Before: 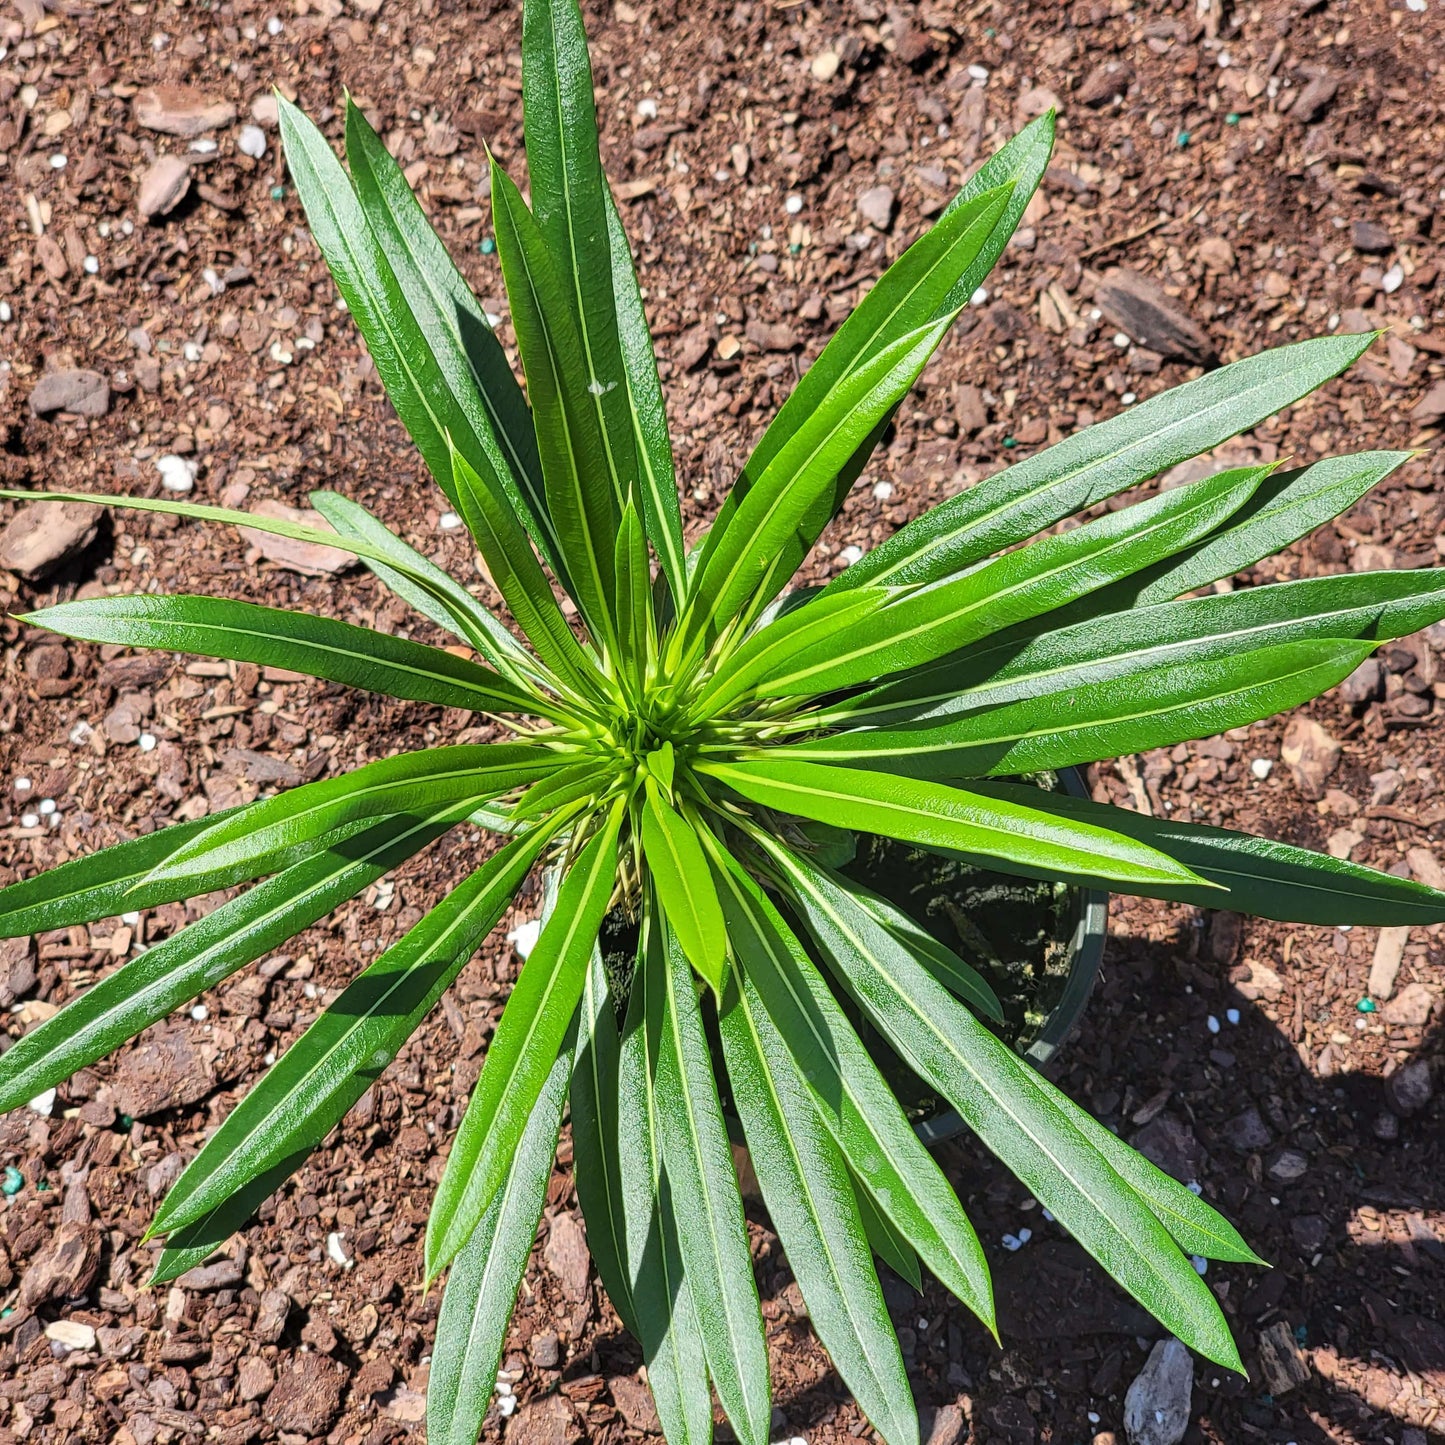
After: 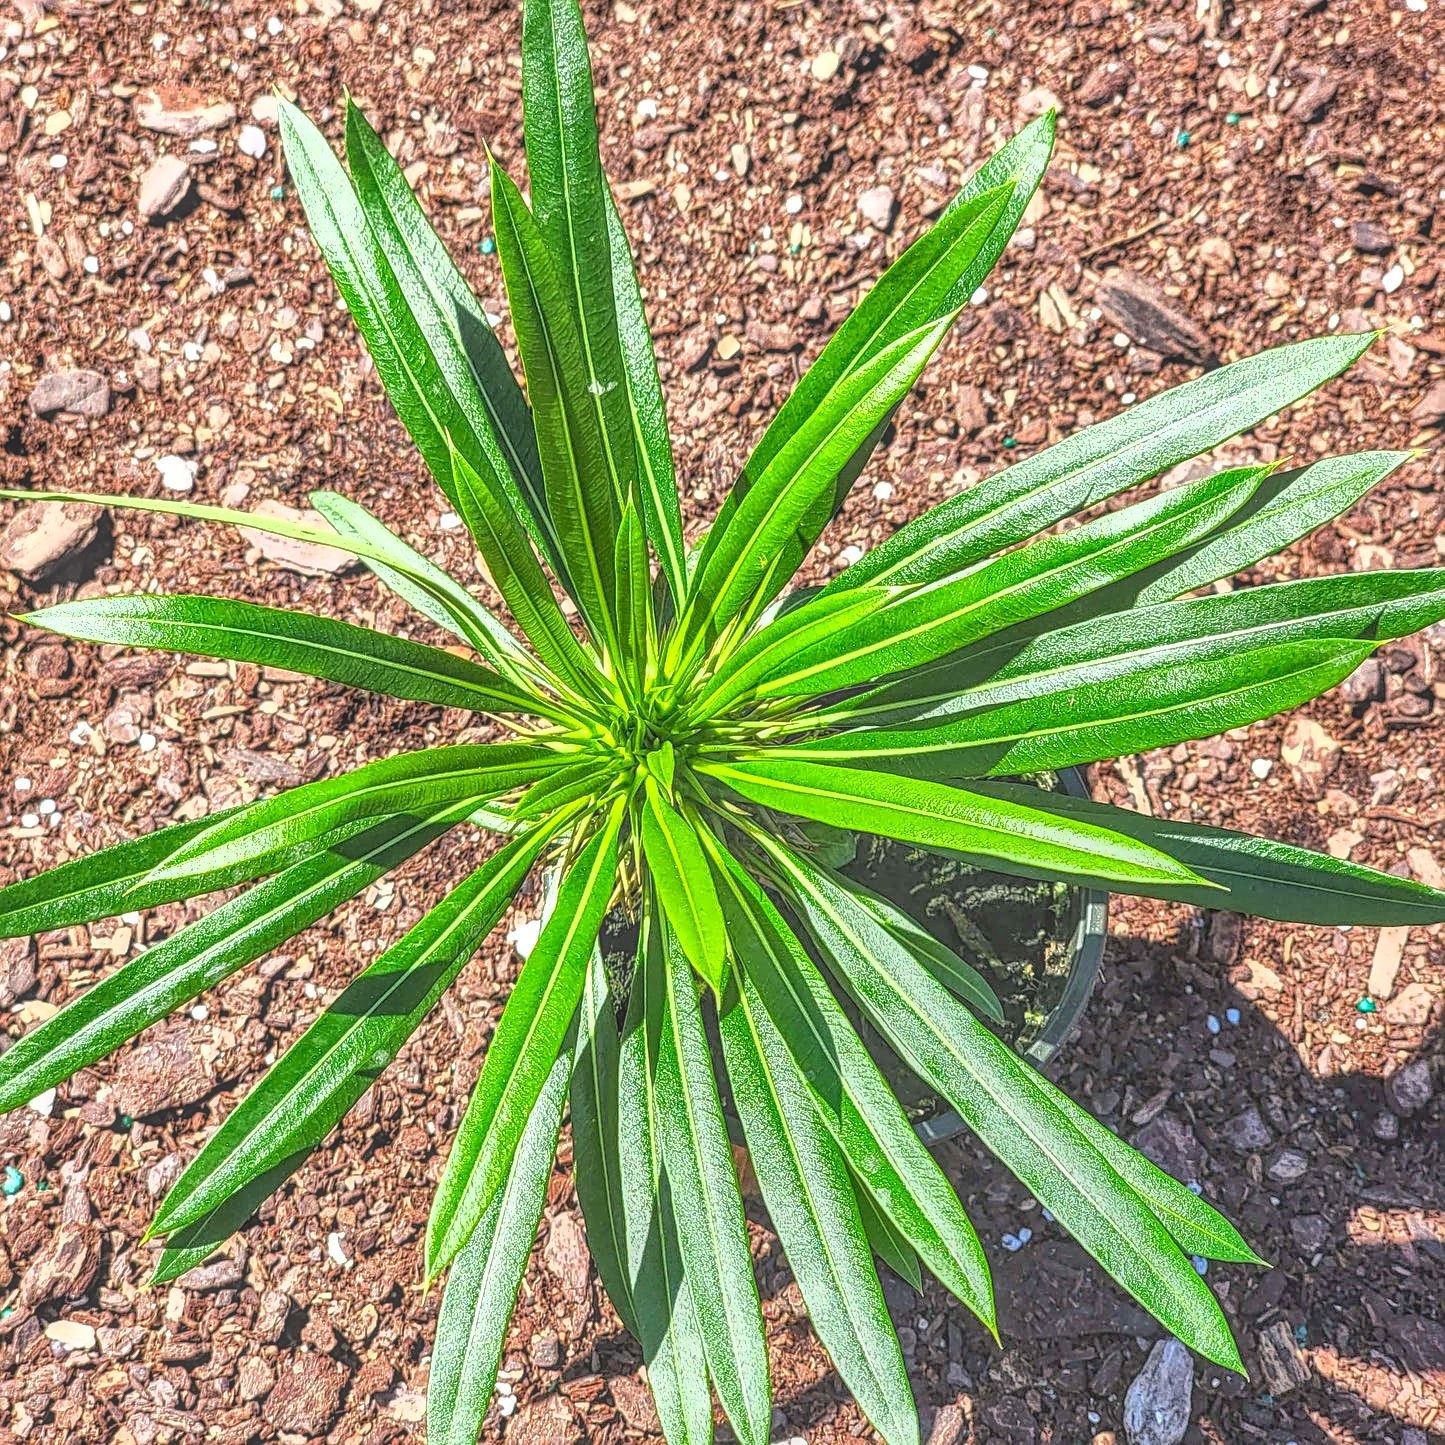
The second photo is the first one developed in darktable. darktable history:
shadows and highlights: white point adjustment 0.067, soften with gaussian
sharpen: on, module defaults
levels: levels [0, 0.394, 0.787]
local contrast: highlights 20%, shadows 27%, detail 199%, midtone range 0.2
